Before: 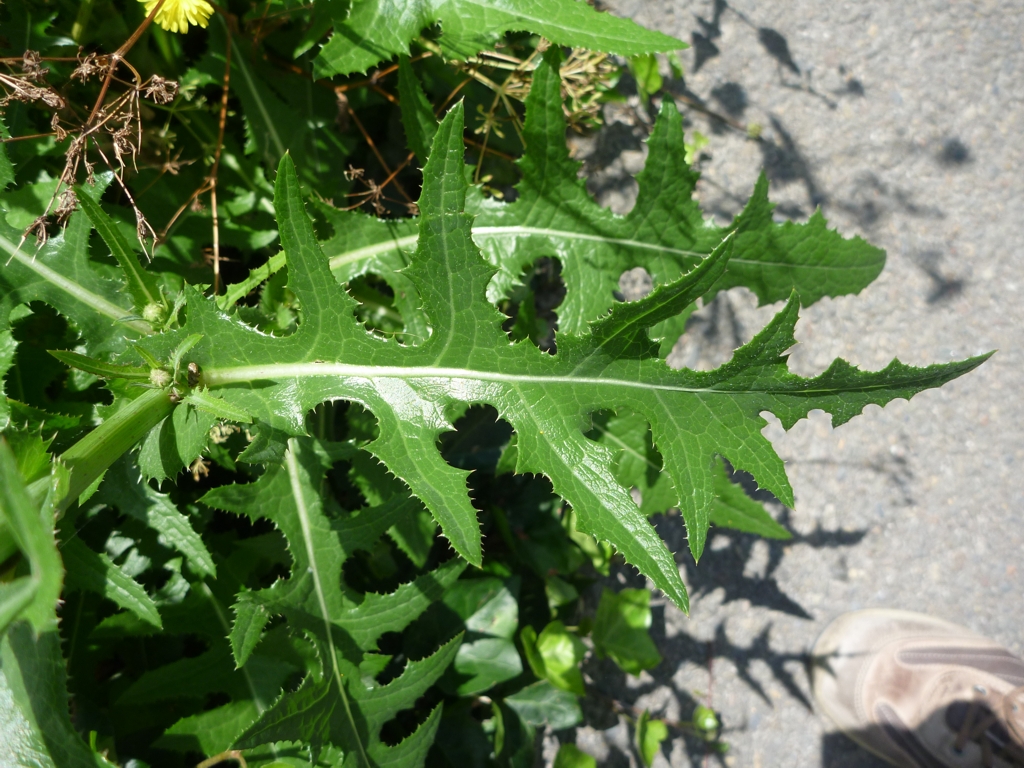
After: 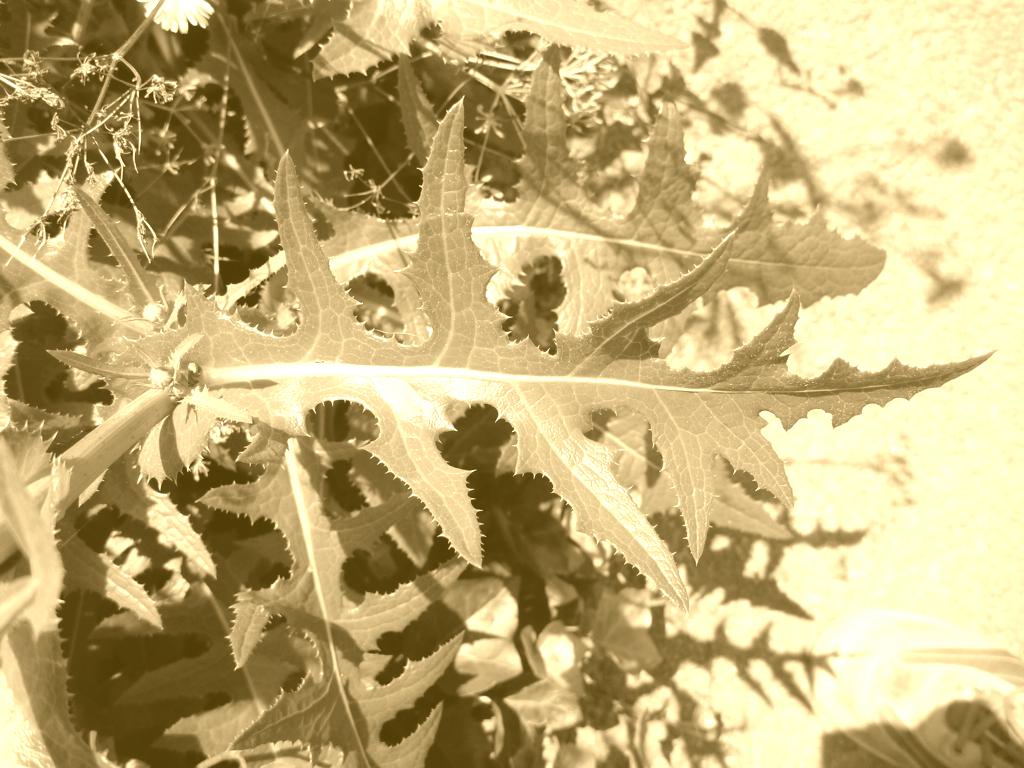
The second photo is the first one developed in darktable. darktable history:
exposure: black level correction 0.006, exposure -0.226 EV, compensate highlight preservation false
colorize: hue 36°, source mix 100%
